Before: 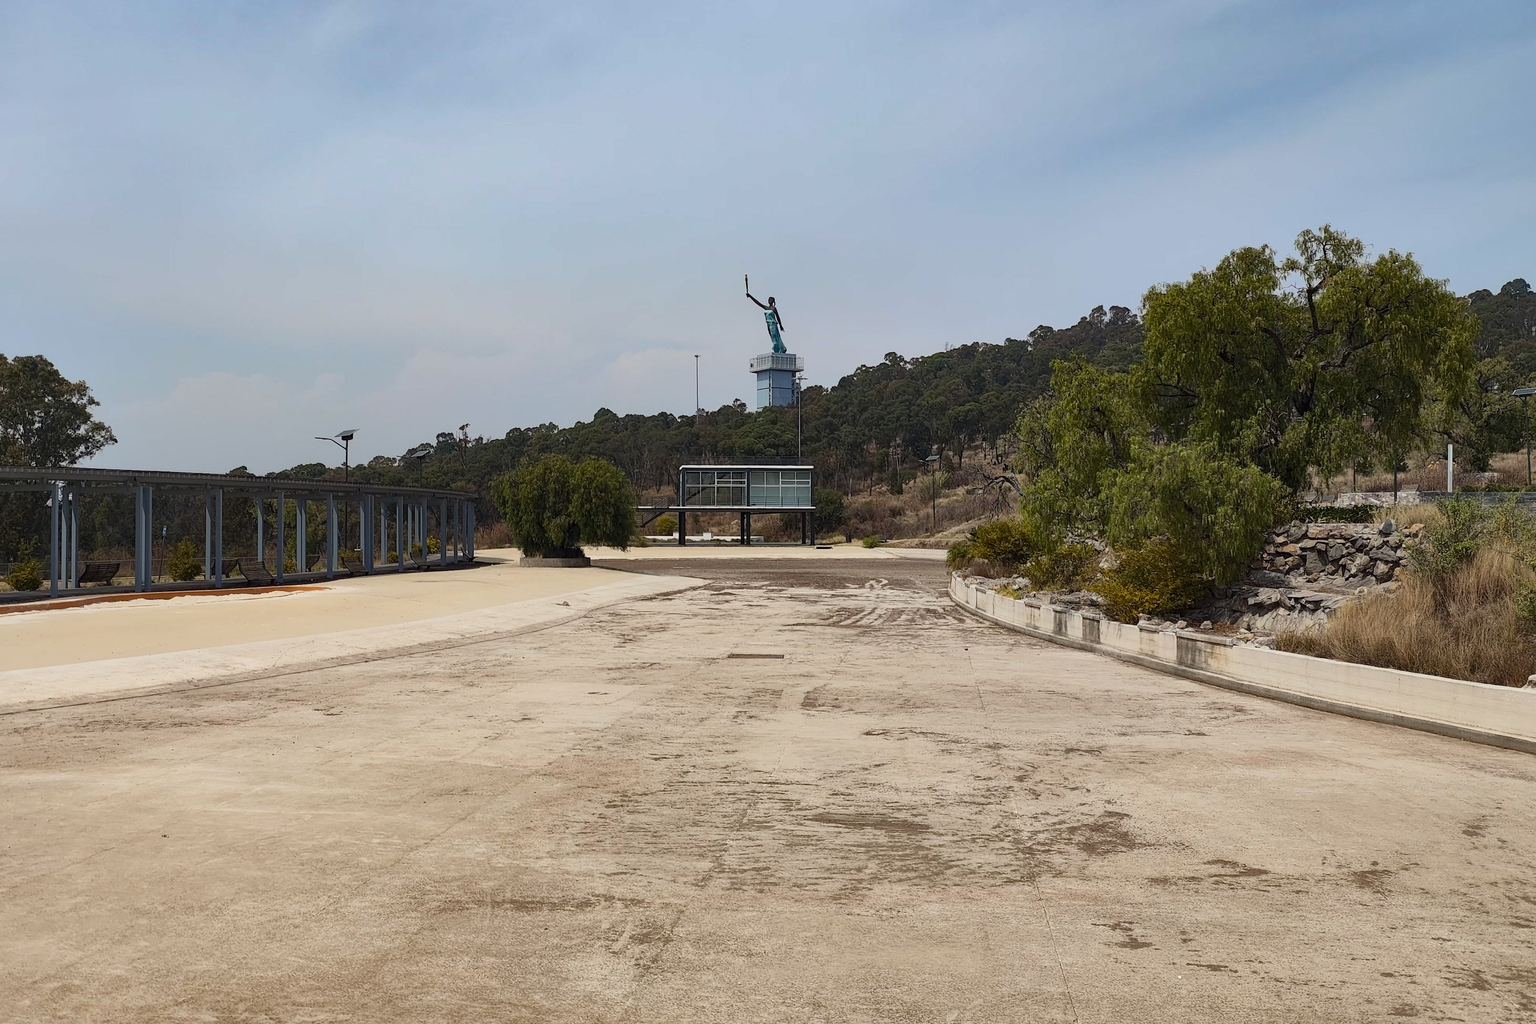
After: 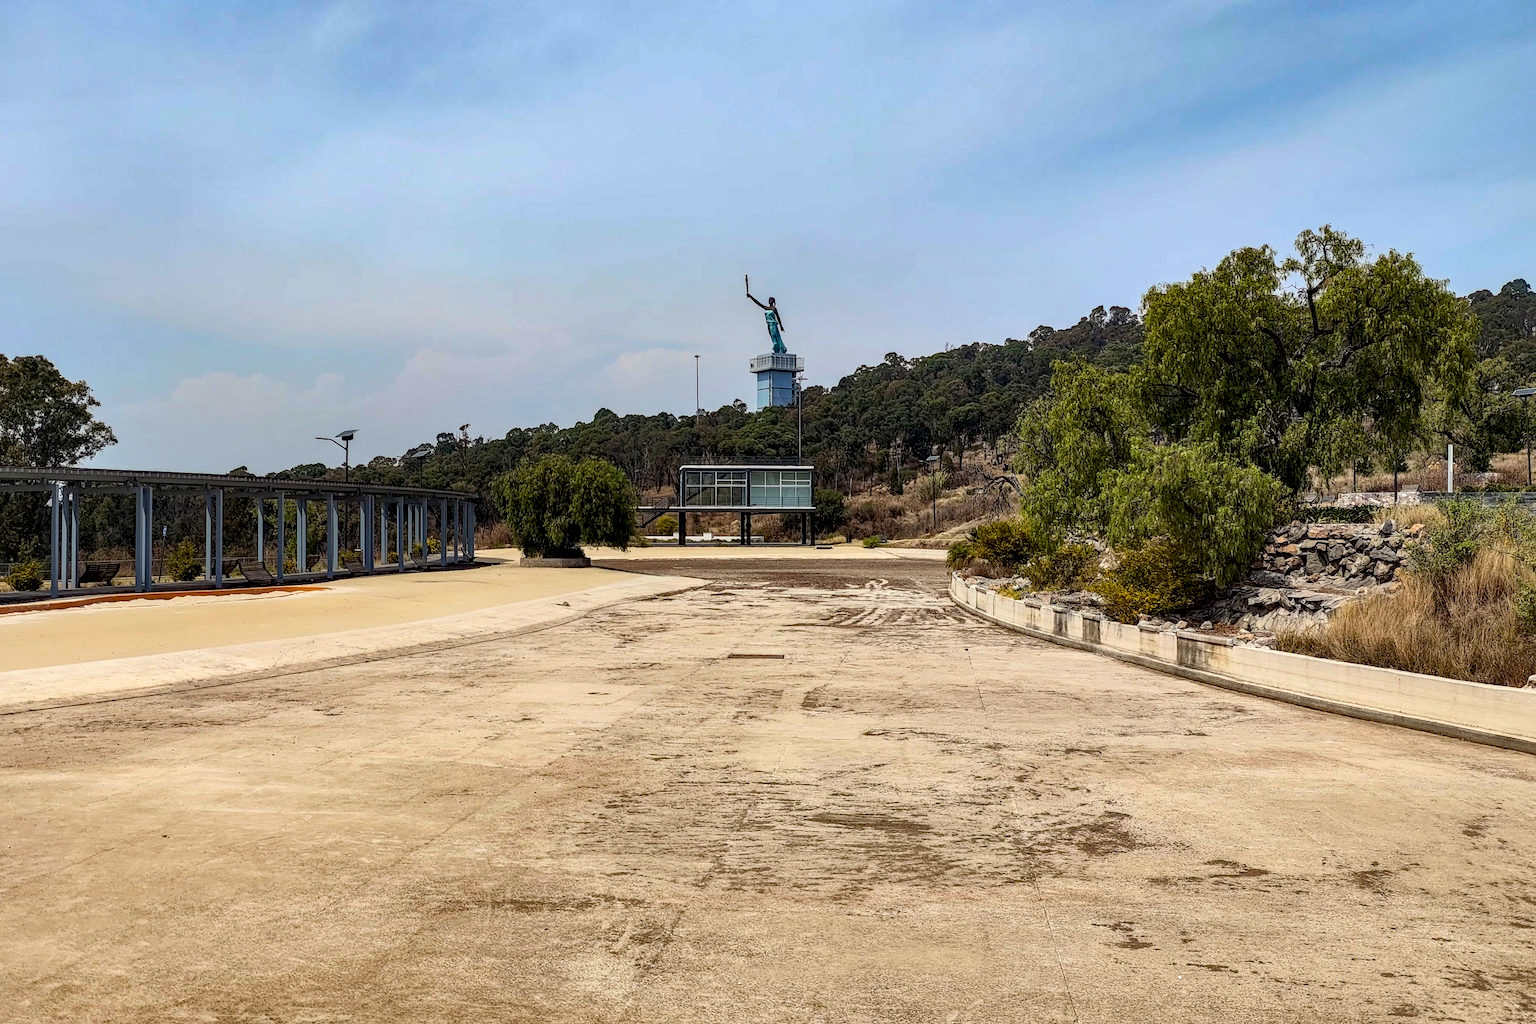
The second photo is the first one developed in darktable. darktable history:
exposure: black level correction 0.002, exposure -0.204 EV, compensate highlight preservation false
haze removal: compatibility mode true, adaptive false
contrast brightness saturation: contrast 0.065, brightness 0.172, saturation 0.41
local contrast: highlights 65%, shadows 54%, detail 169%, midtone range 0.512
